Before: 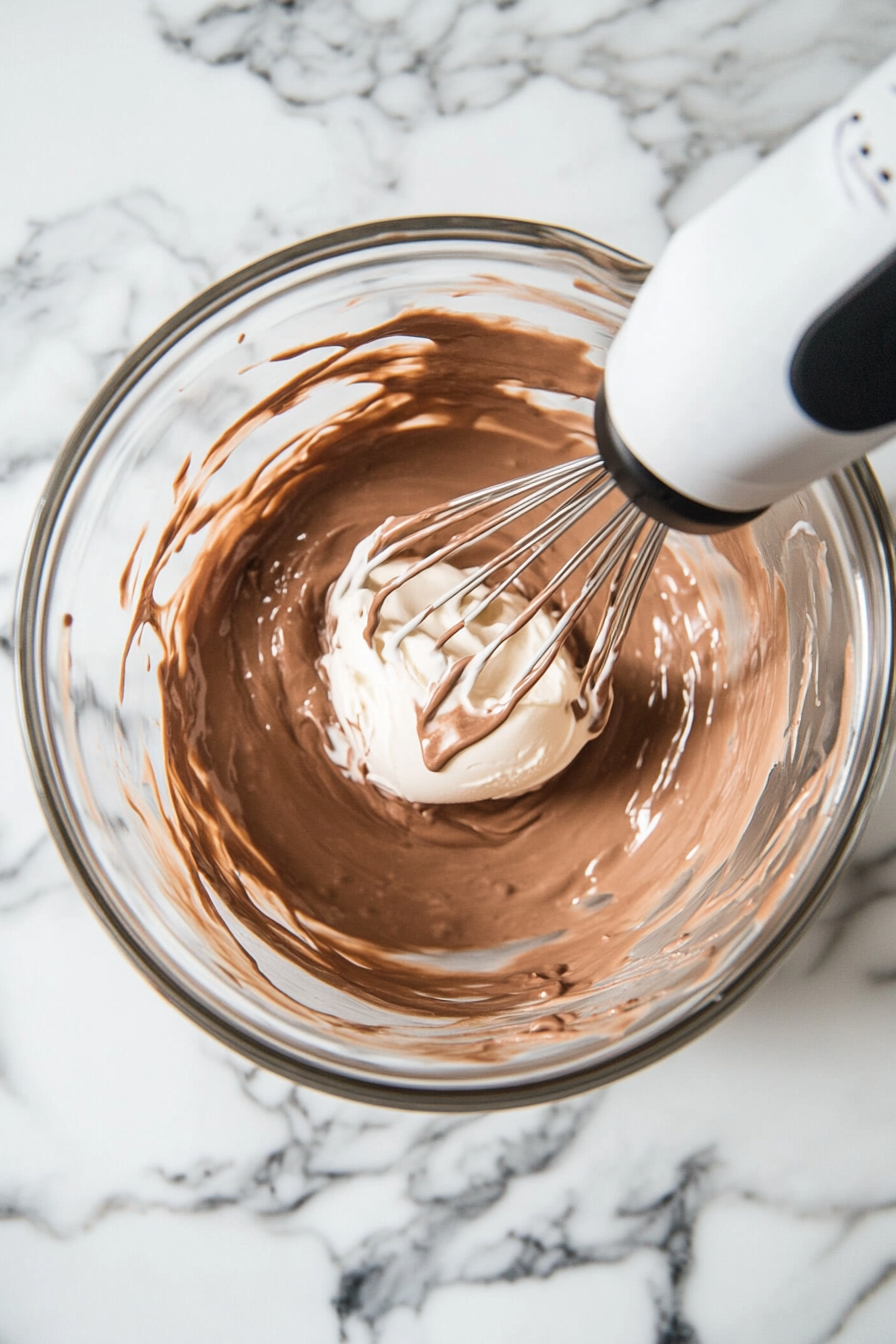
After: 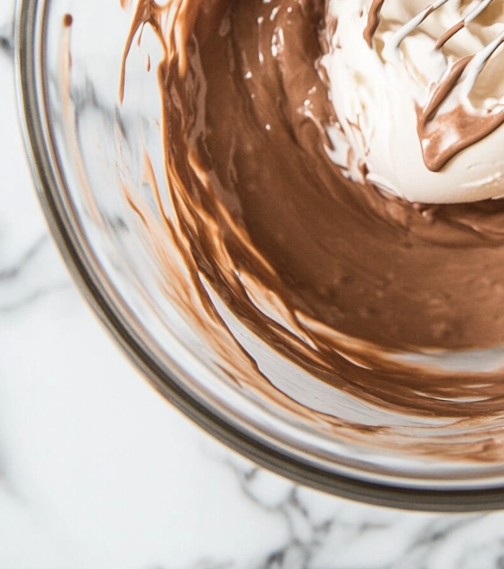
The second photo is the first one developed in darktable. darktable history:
crop: top 44.652%, right 43.27%, bottom 12.96%
